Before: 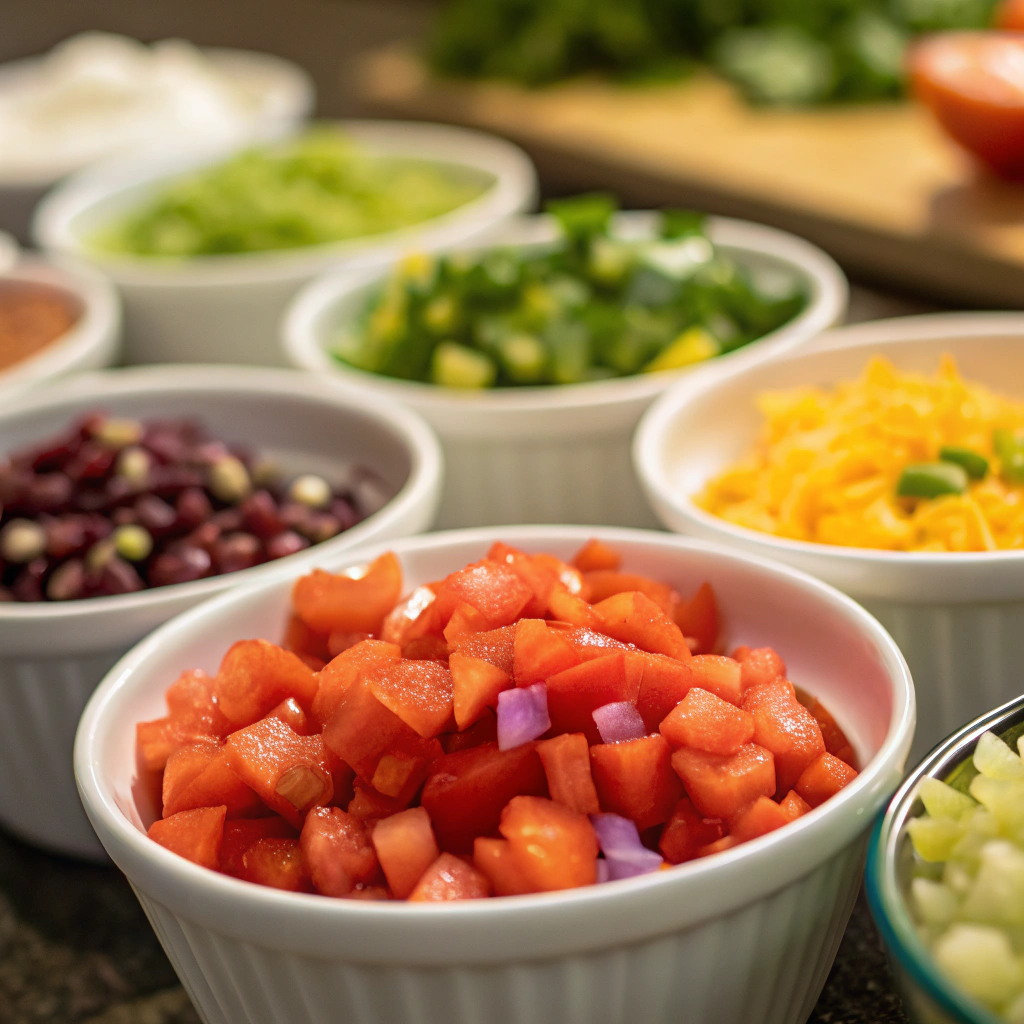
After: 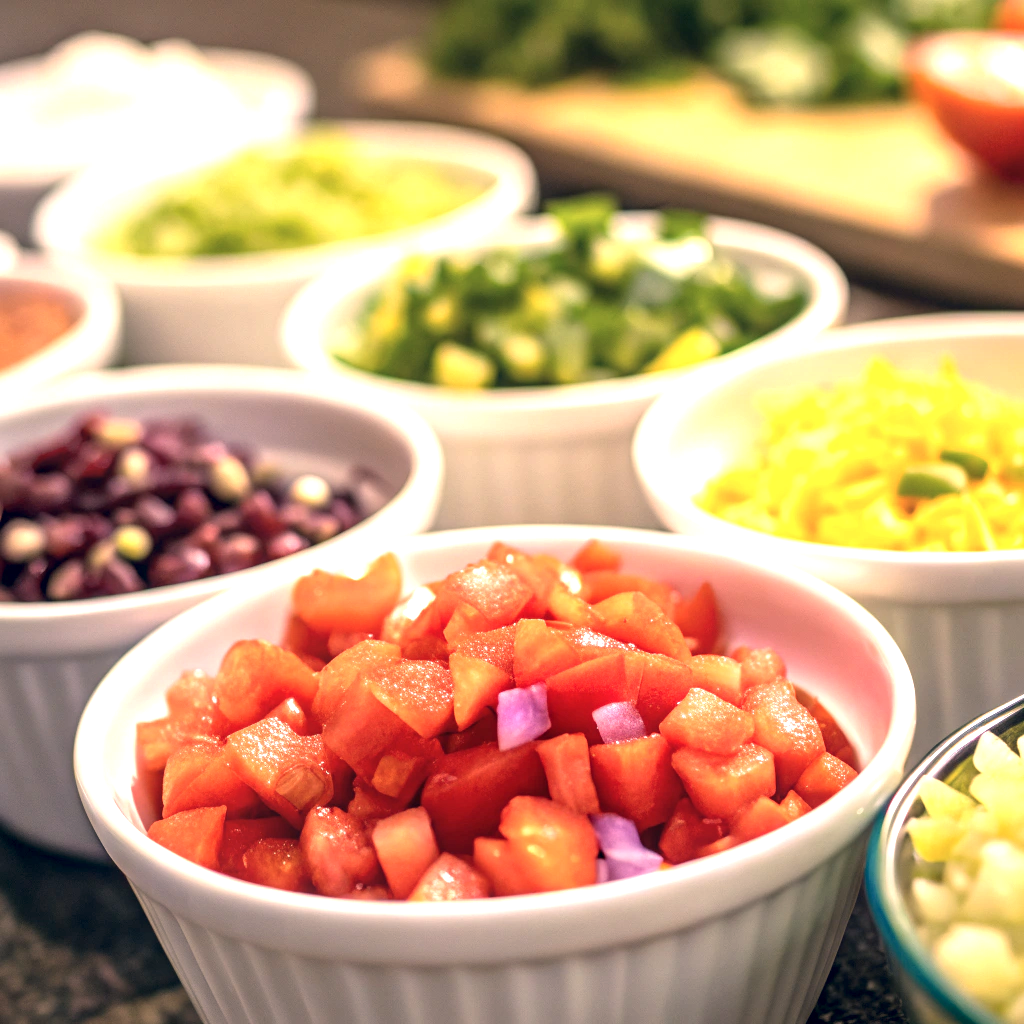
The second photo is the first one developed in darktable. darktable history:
local contrast: detail 135%, midtone range 0.747
color correction: highlights a* 14.13, highlights b* 5.79, shadows a* -5.79, shadows b* -15.17, saturation 0.872
contrast brightness saturation: contrast -0.121
exposure: black level correction 0, exposure 1.187 EV, compensate highlight preservation false
